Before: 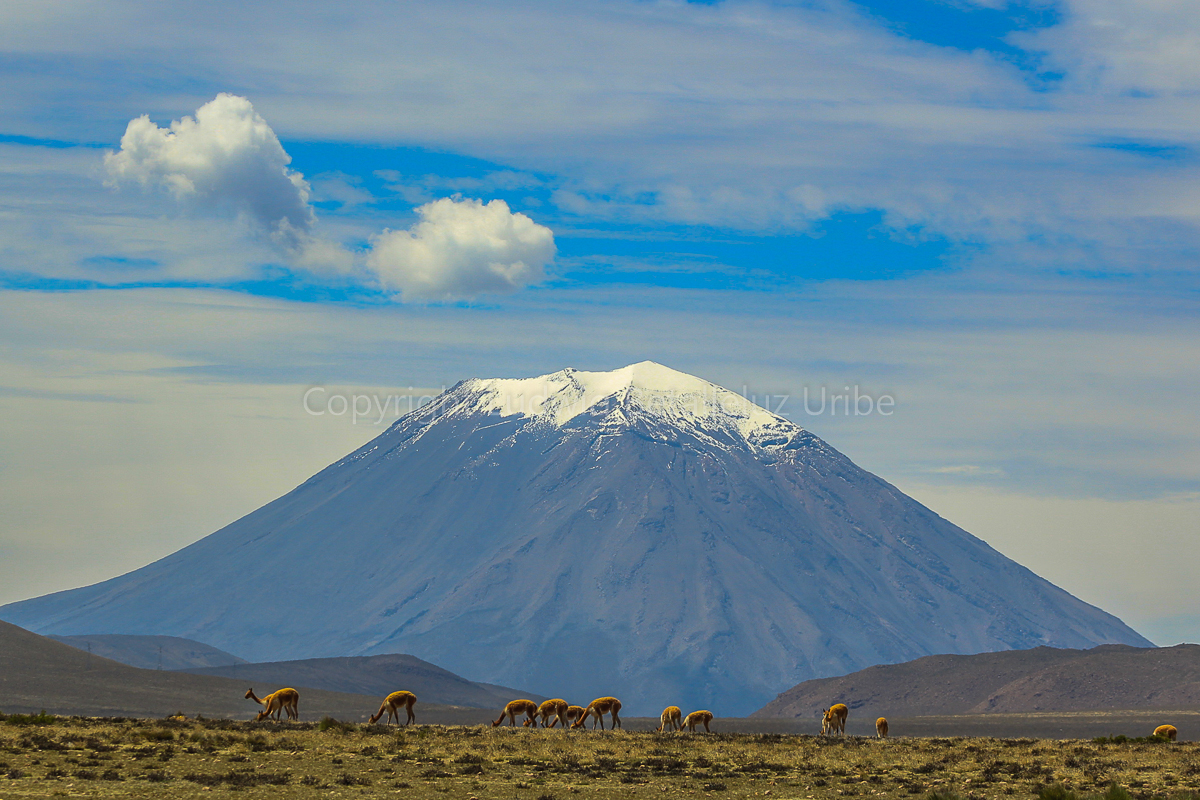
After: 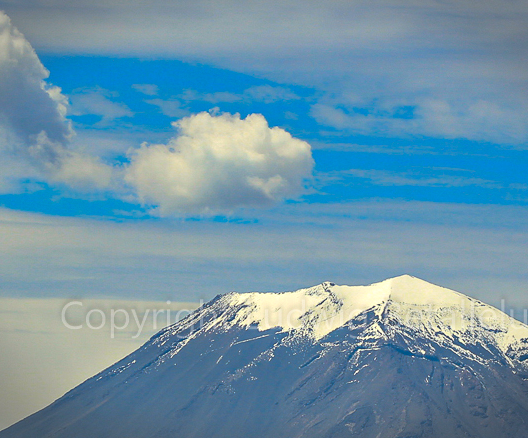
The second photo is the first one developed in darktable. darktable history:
vignetting: fall-off start 100%, brightness -0.406, saturation -0.3, width/height ratio 1.324, dithering 8-bit output, unbound false
contrast equalizer: octaves 7, y [[0.528, 0.548, 0.563, 0.562, 0.546, 0.526], [0.55 ×6], [0 ×6], [0 ×6], [0 ×6]]
crop: left 20.248%, top 10.86%, right 35.675%, bottom 34.321%
